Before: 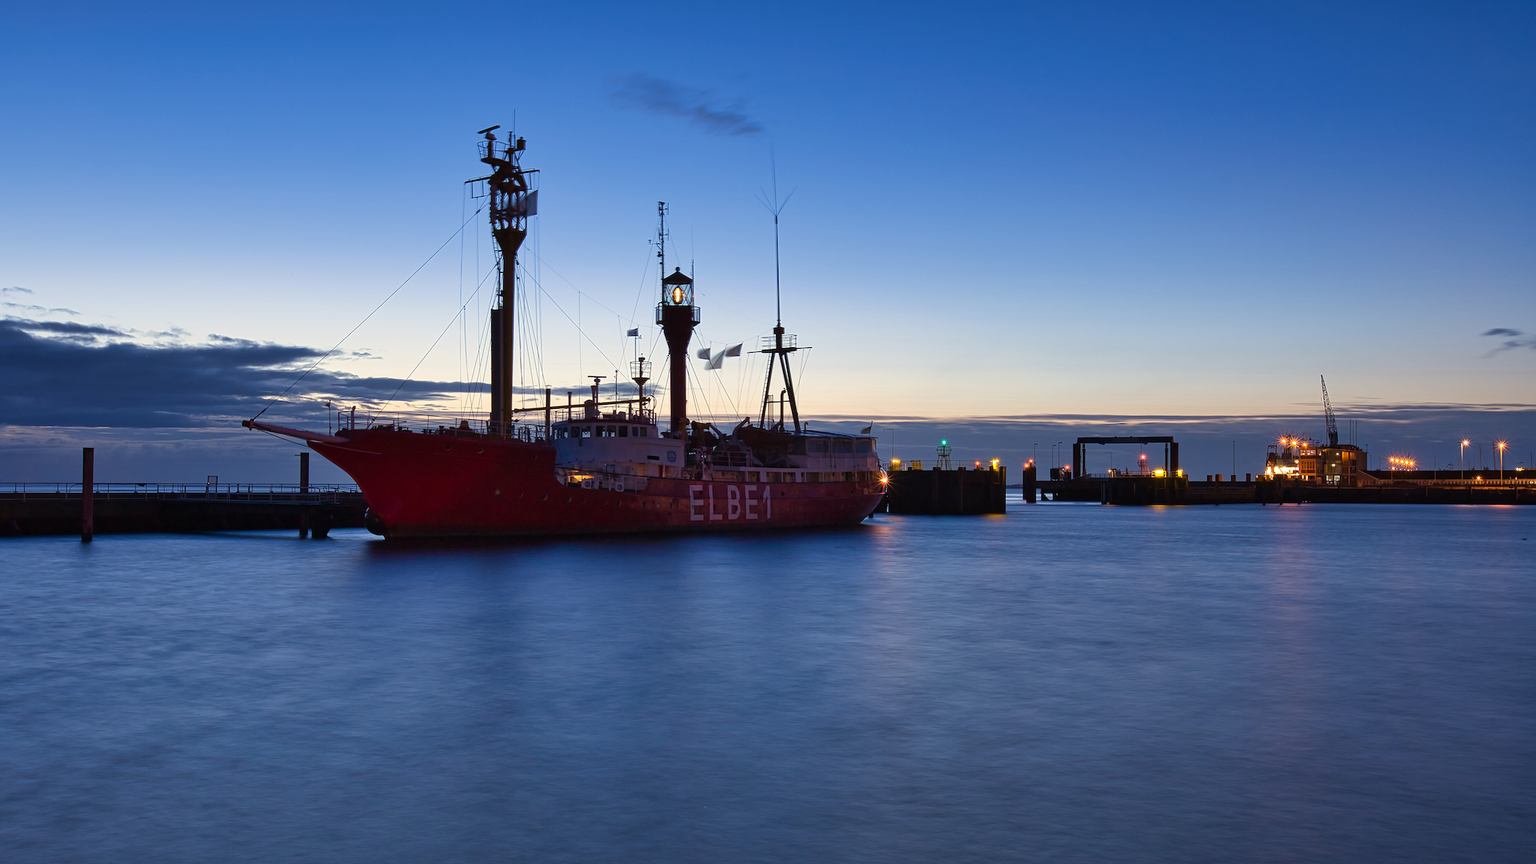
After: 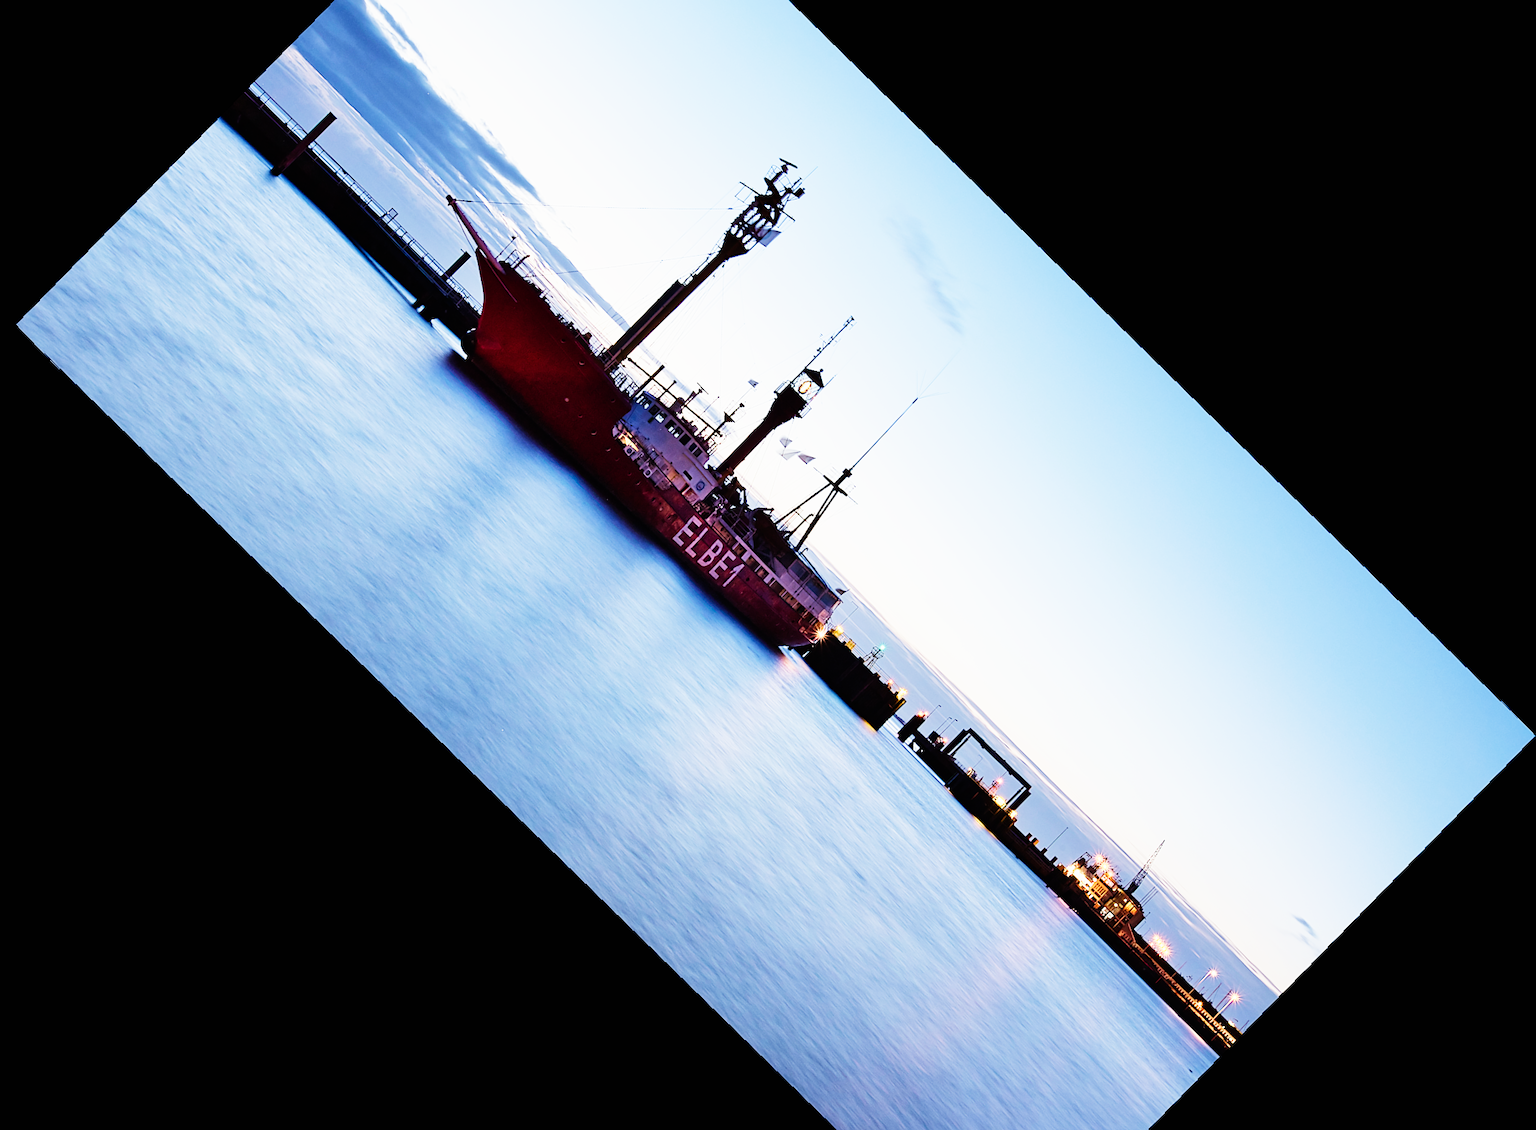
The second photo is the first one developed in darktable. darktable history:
crop and rotate: angle -46.26°, top 16.234%, right 0.912%, bottom 11.704%
tone equalizer: -8 EV -0.75 EV, -7 EV -0.7 EV, -6 EV -0.6 EV, -5 EV -0.4 EV, -3 EV 0.4 EV, -2 EV 0.6 EV, -1 EV 0.7 EV, +0 EV 0.75 EV, edges refinement/feathering 500, mask exposure compensation -1.57 EV, preserve details no
sharpen: radius 1.458, amount 0.398, threshold 1.271
sigmoid: contrast 1.81, skew -0.21, preserve hue 0%, red attenuation 0.1, red rotation 0.035, green attenuation 0.1, green rotation -0.017, blue attenuation 0.15, blue rotation -0.052, base primaries Rec2020
exposure: black level correction 0, exposure 1.9 EV, compensate highlight preservation false
rotate and perspective: rotation -1.77°, lens shift (horizontal) 0.004, automatic cropping off
velvia: strength 15%
